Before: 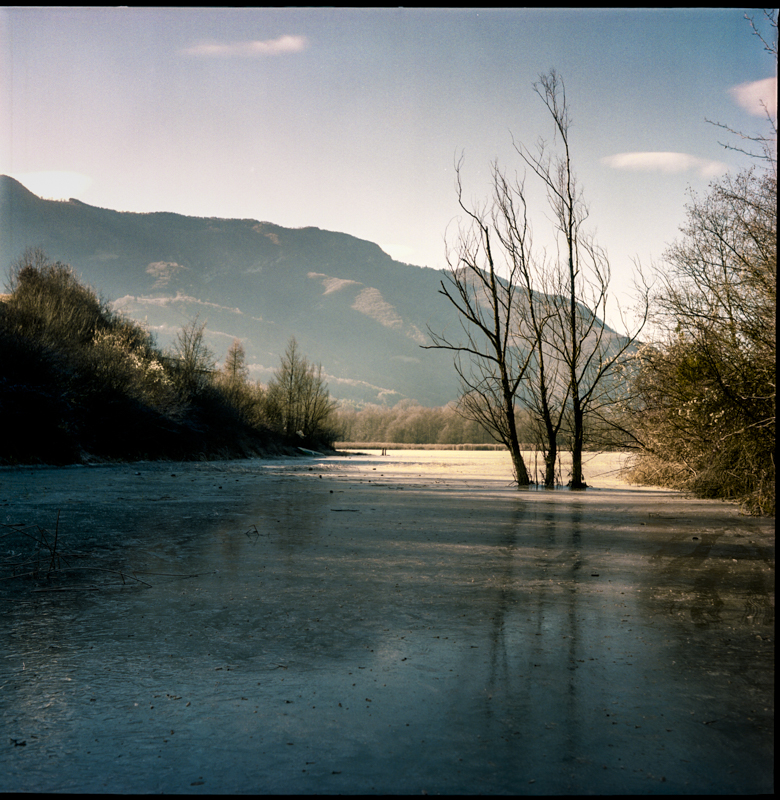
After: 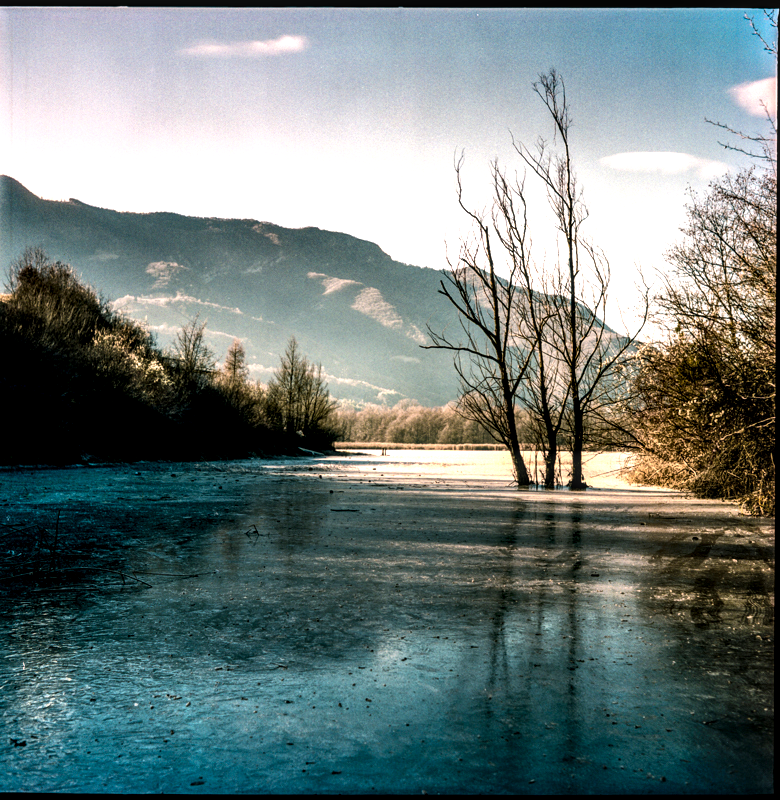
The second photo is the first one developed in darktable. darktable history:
local contrast: detail 150%
tone equalizer: -8 EV -0.75 EV, -7 EV -0.7 EV, -6 EV -0.6 EV, -5 EV -0.4 EV, -3 EV 0.4 EV, -2 EV 0.6 EV, -1 EV 0.7 EV, +0 EV 0.75 EV, edges refinement/feathering 500, mask exposure compensation -1.57 EV, preserve details no
shadows and highlights: shadows 52.42, soften with gaussian
